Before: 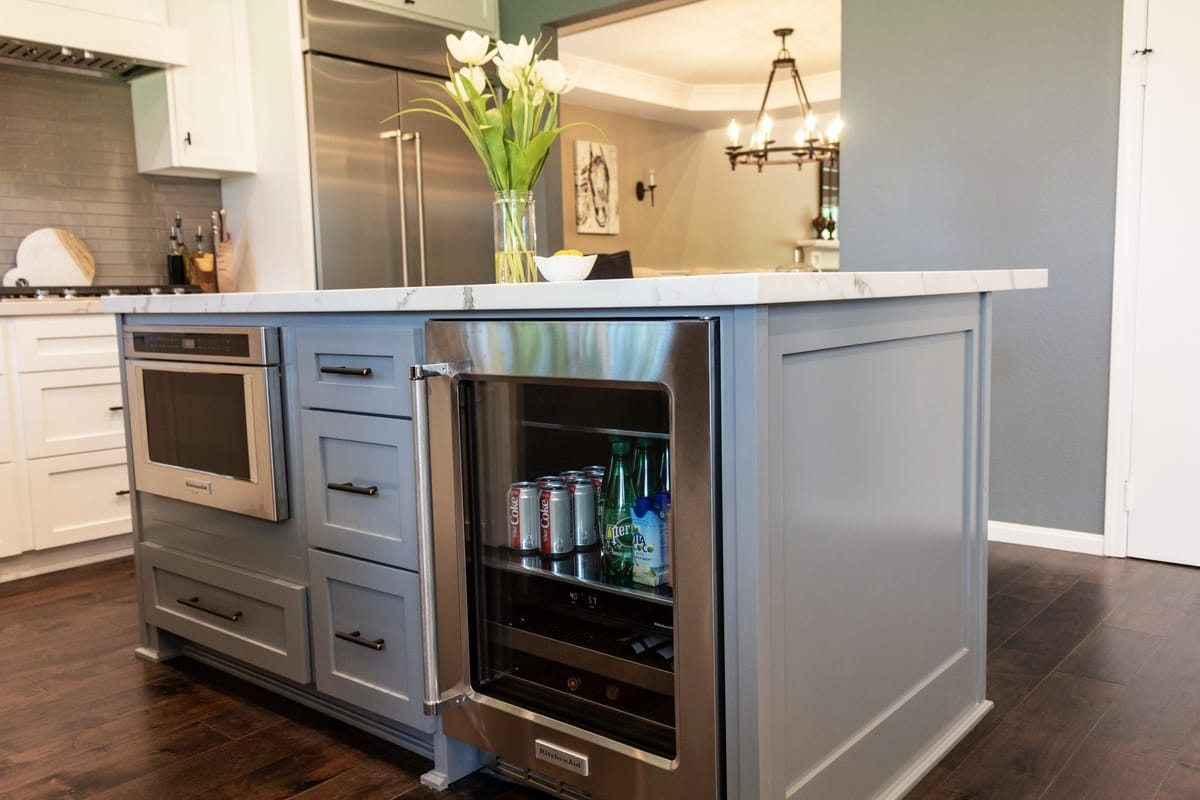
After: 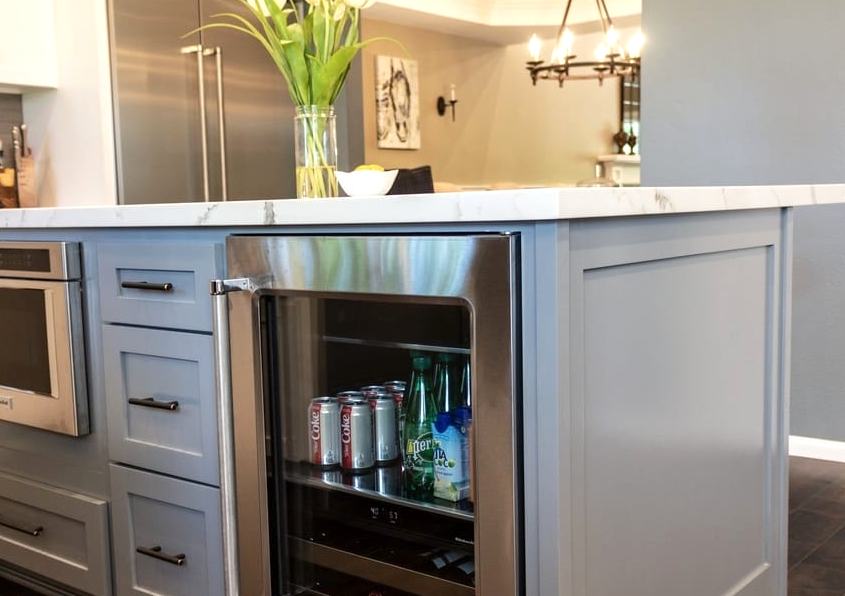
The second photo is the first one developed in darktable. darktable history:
crop and rotate: left 16.633%, top 10.813%, right 12.931%, bottom 14.643%
tone equalizer: edges refinement/feathering 500, mask exposure compensation -1.57 EV, preserve details no
exposure: exposure 0.214 EV, compensate highlight preservation false
